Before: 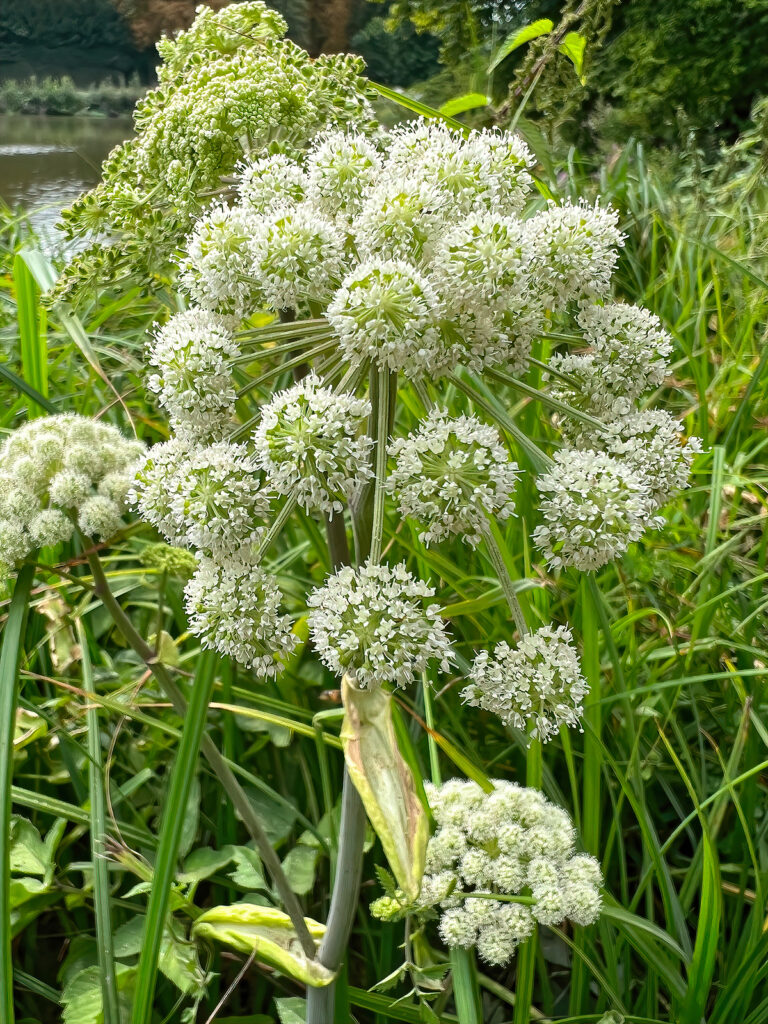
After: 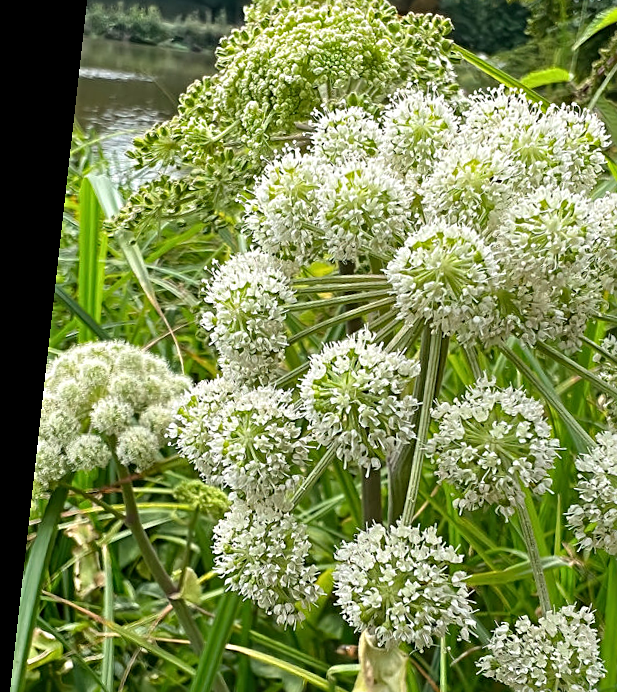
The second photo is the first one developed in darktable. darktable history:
sharpen: radius 2.733
crop and rotate: angle -6.37°, left 1.97%, top 7.036%, right 27.643%, bottom 30.18%
